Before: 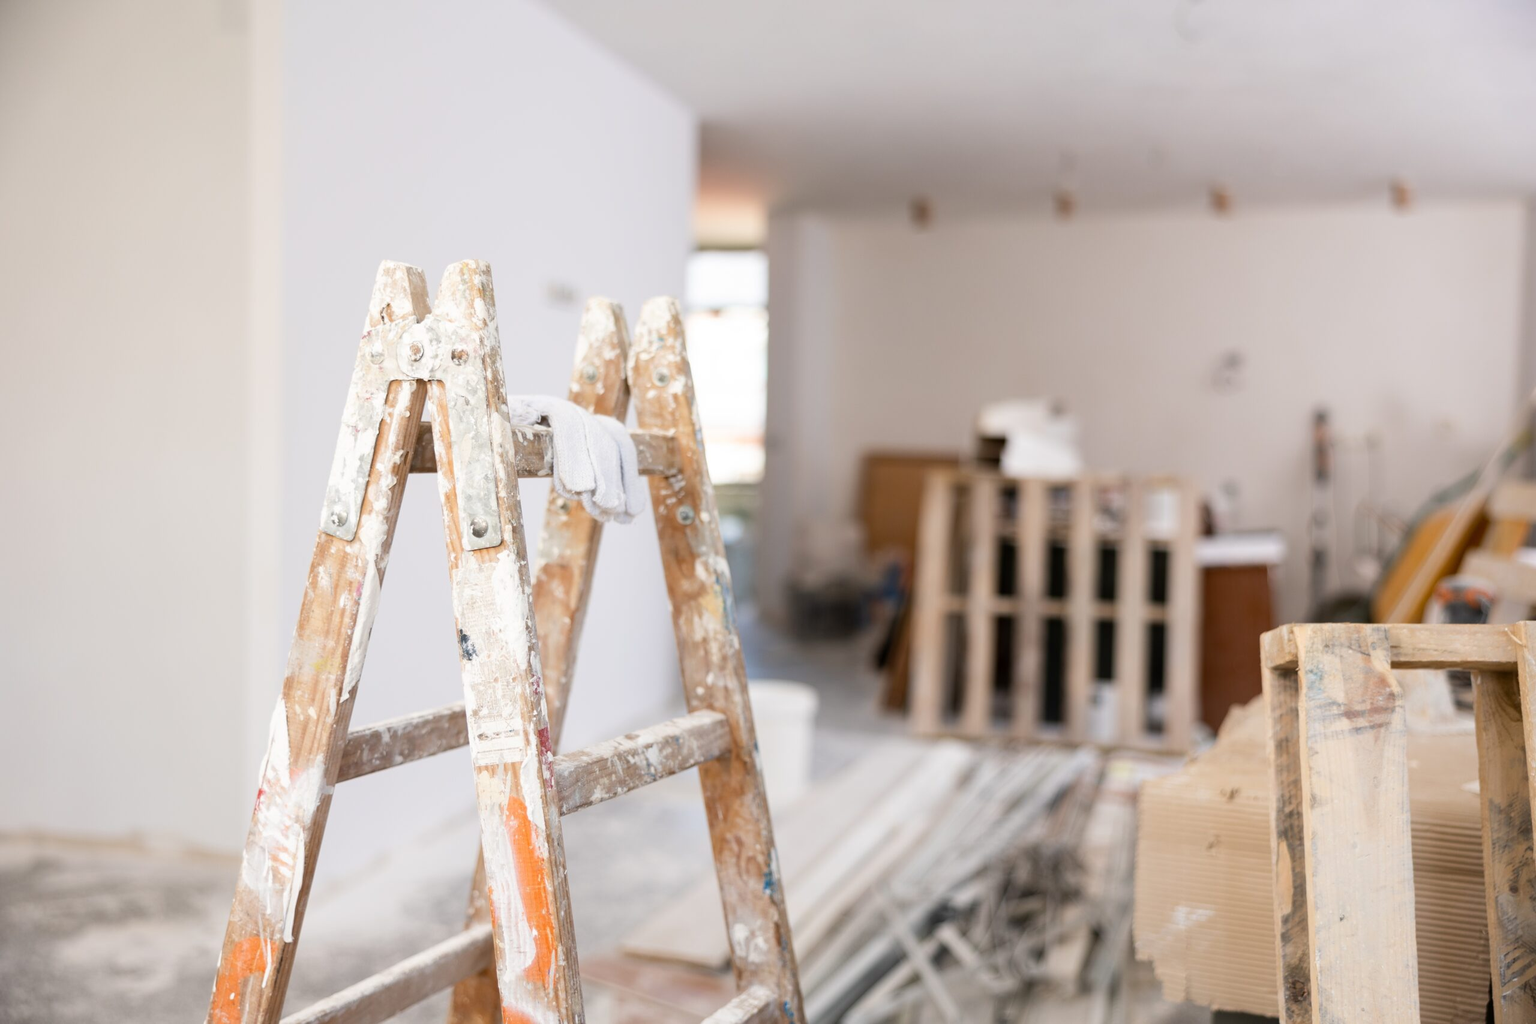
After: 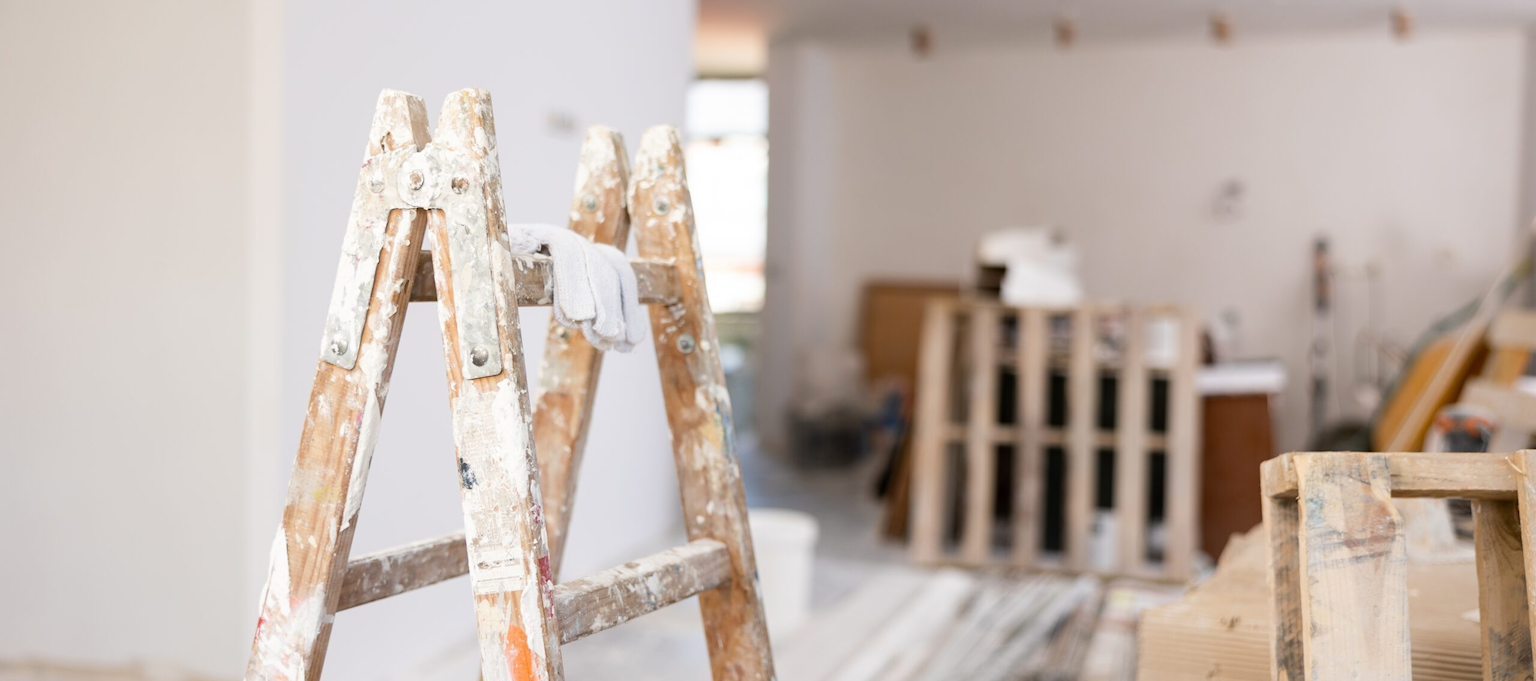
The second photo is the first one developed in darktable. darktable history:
crop: top 16.765%, bottom 16.731%
color calibration: illuminant same as pipeline (D50), x 0.345, y 0.358, temperature 4993.97 K
